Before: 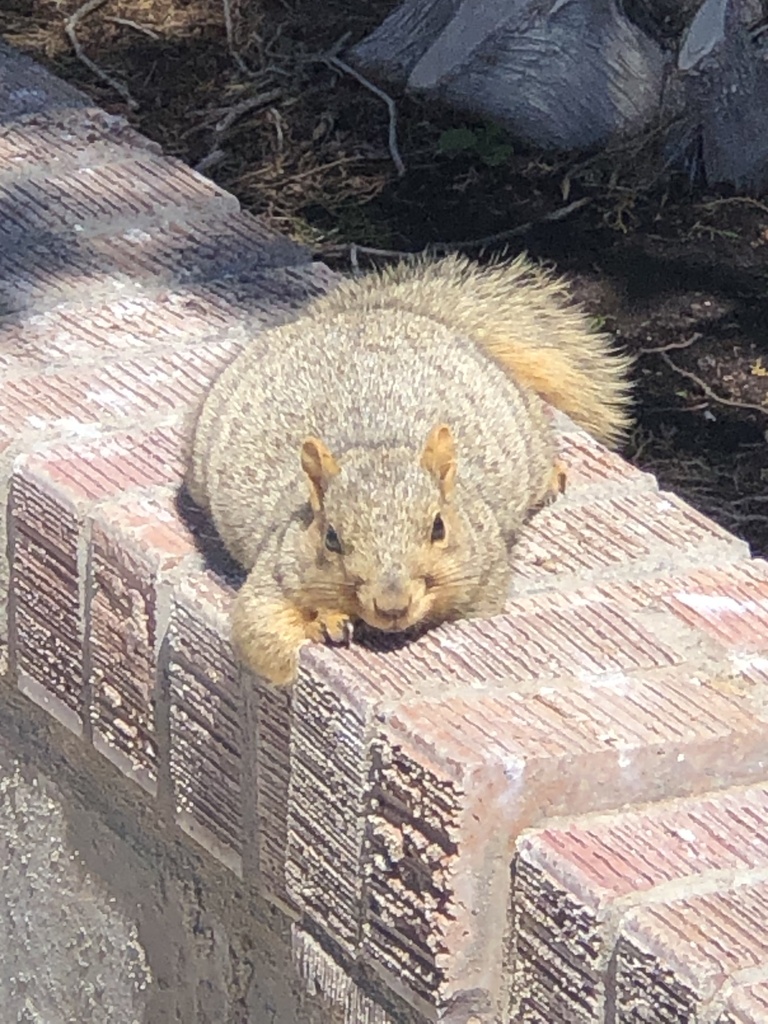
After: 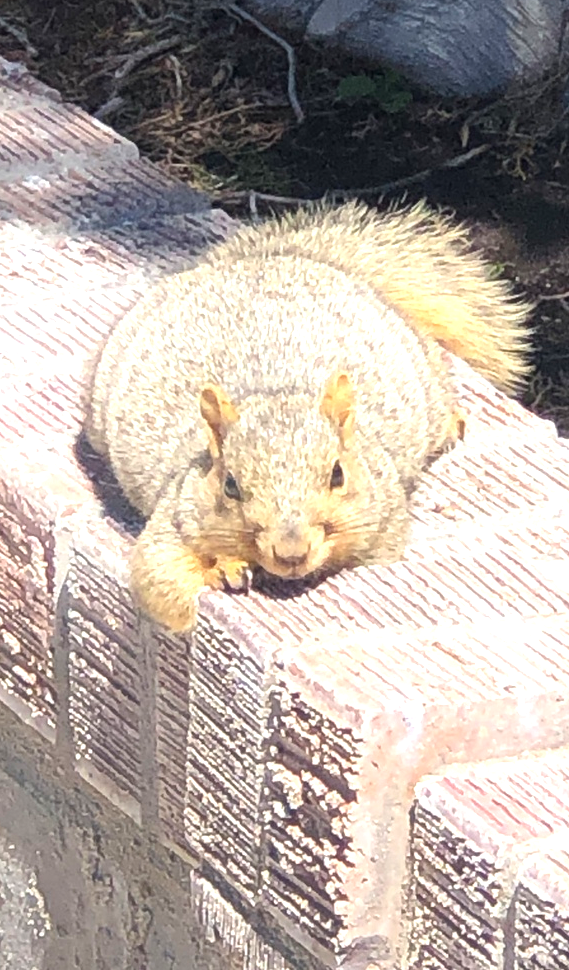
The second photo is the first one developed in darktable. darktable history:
tone equalizer: -8 EV -0.764 EV, -7 EV -0.726 EV, -6 EV -0.581 EV, -5 EV -0.395 EV, -3 EV 0.399 EV, -2 EV 0.6 EV, -1 EV 0.677 EV, +0 EV 0.72 EV, smoothing diameter 24.86%, edges refinement/feathering 11.18, preserve details guided filter
crop and rotate: left 13.202%, top 5.241%, right 12.599%
